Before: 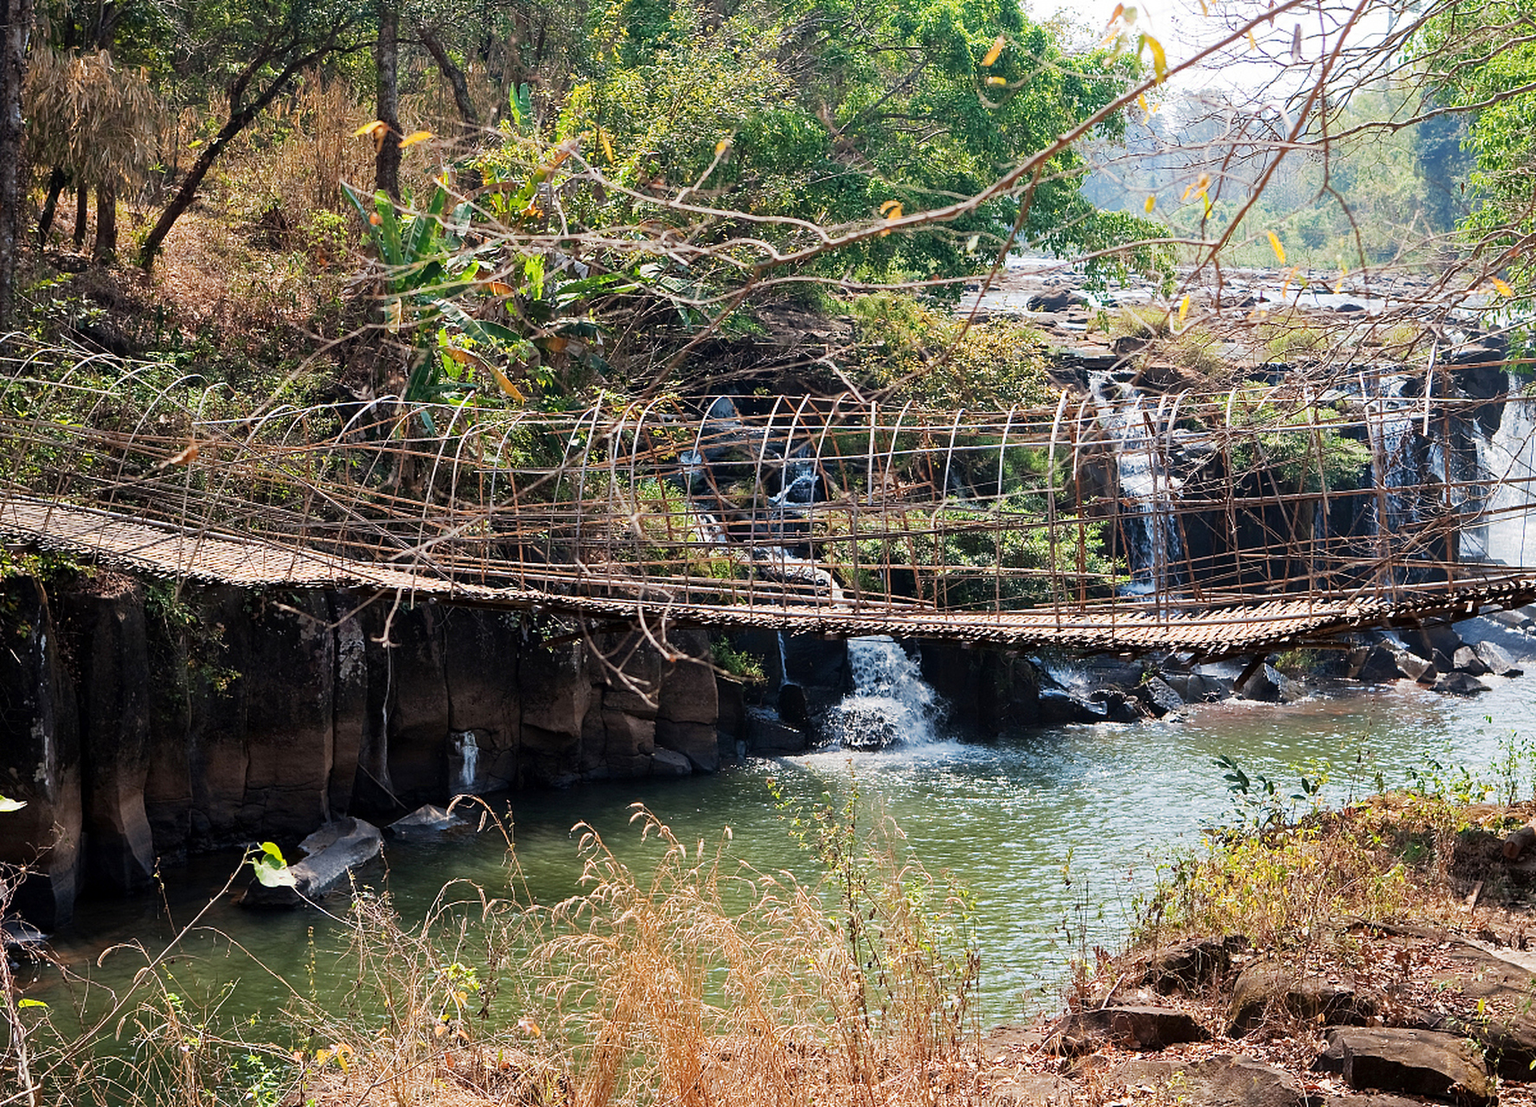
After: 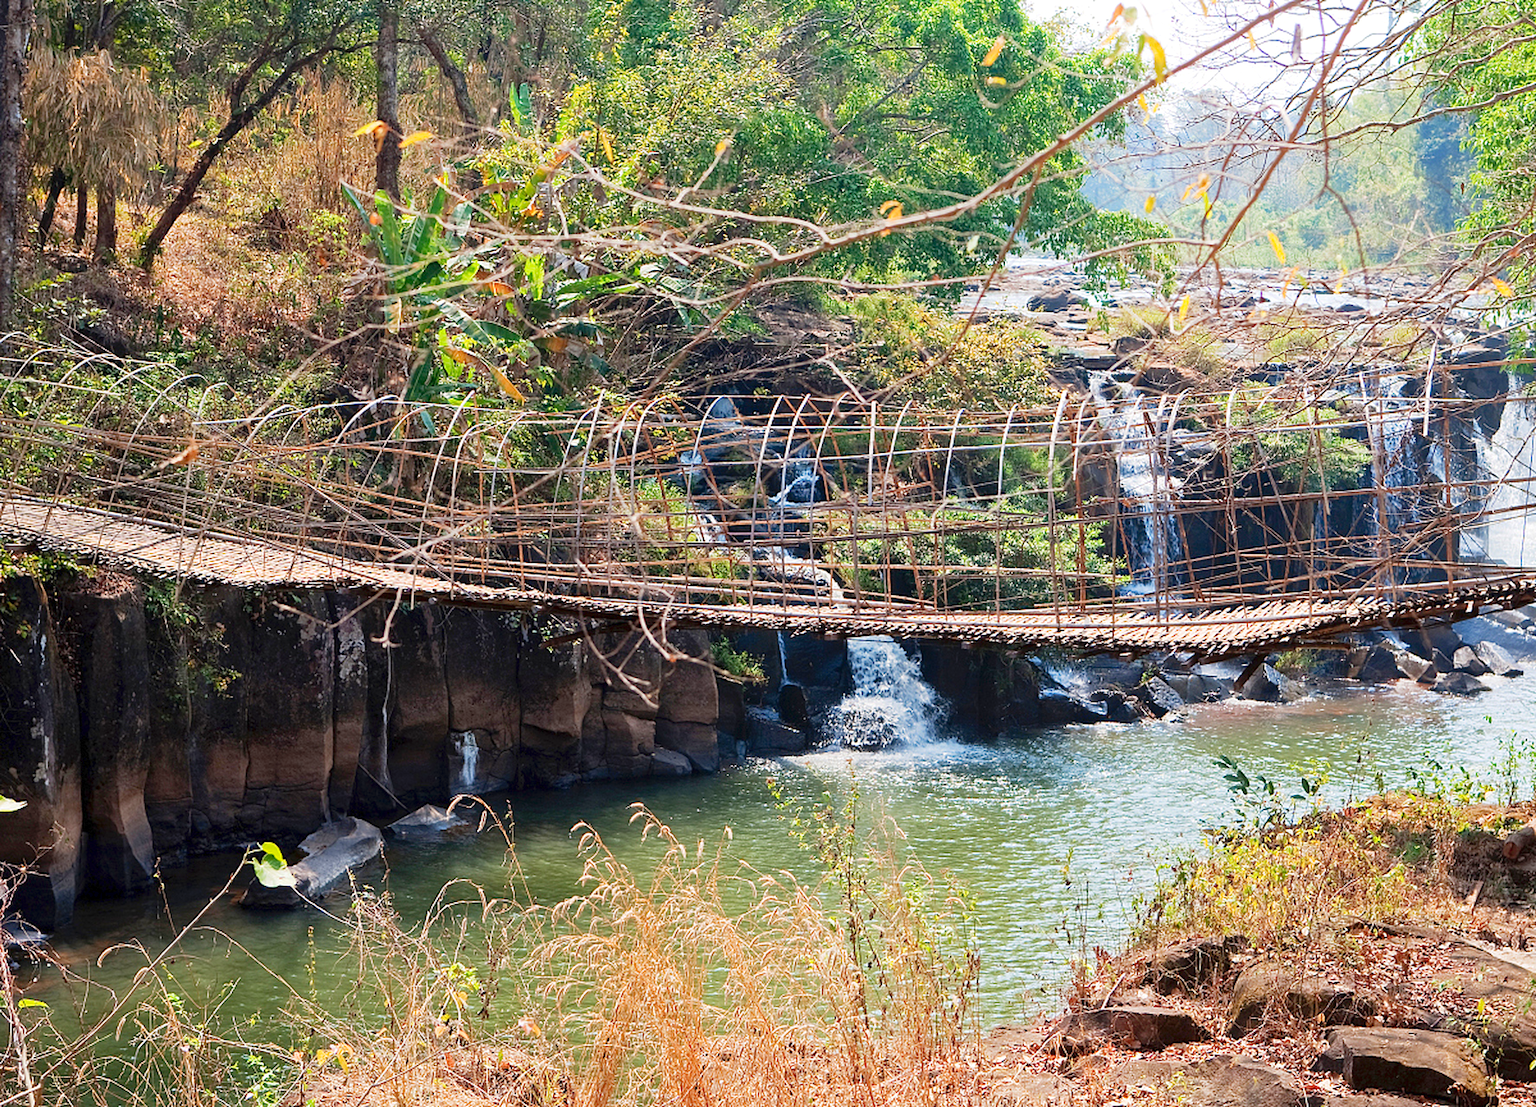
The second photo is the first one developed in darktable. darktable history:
levels: levels [0, 0.43, 0.984]
